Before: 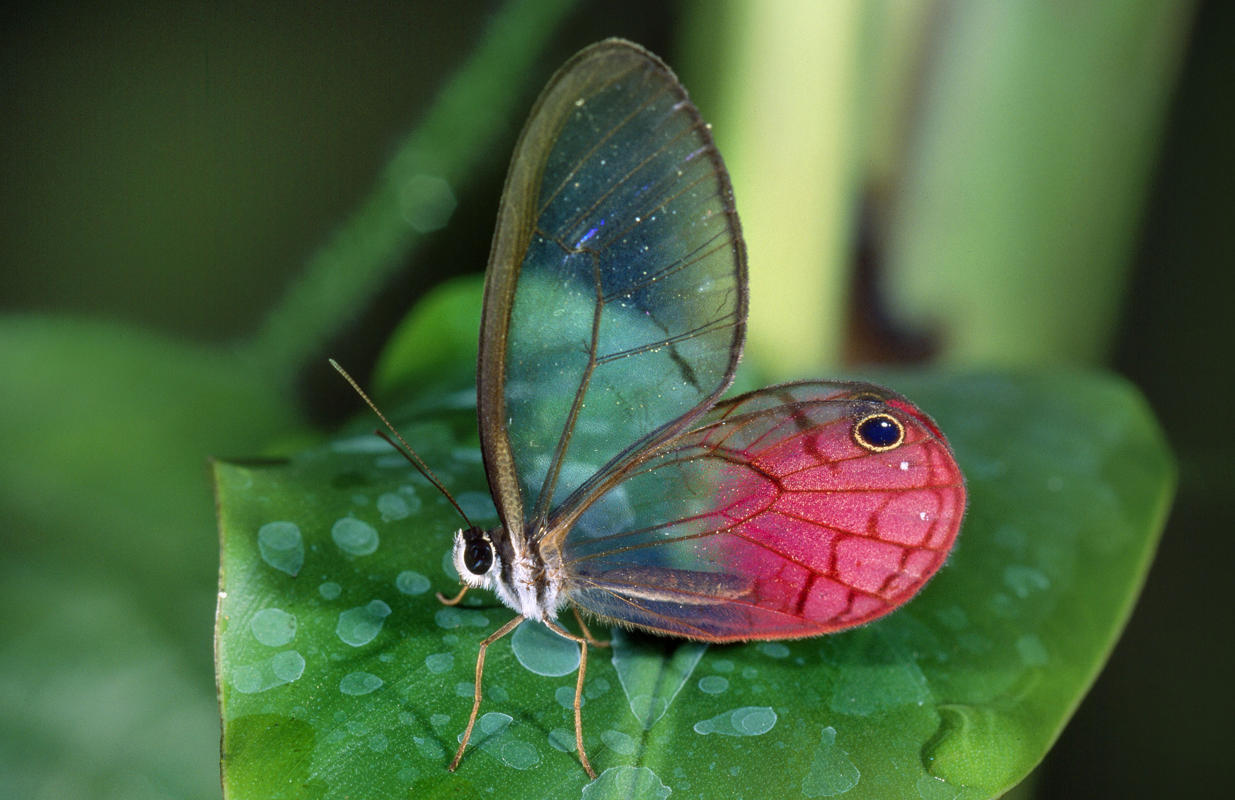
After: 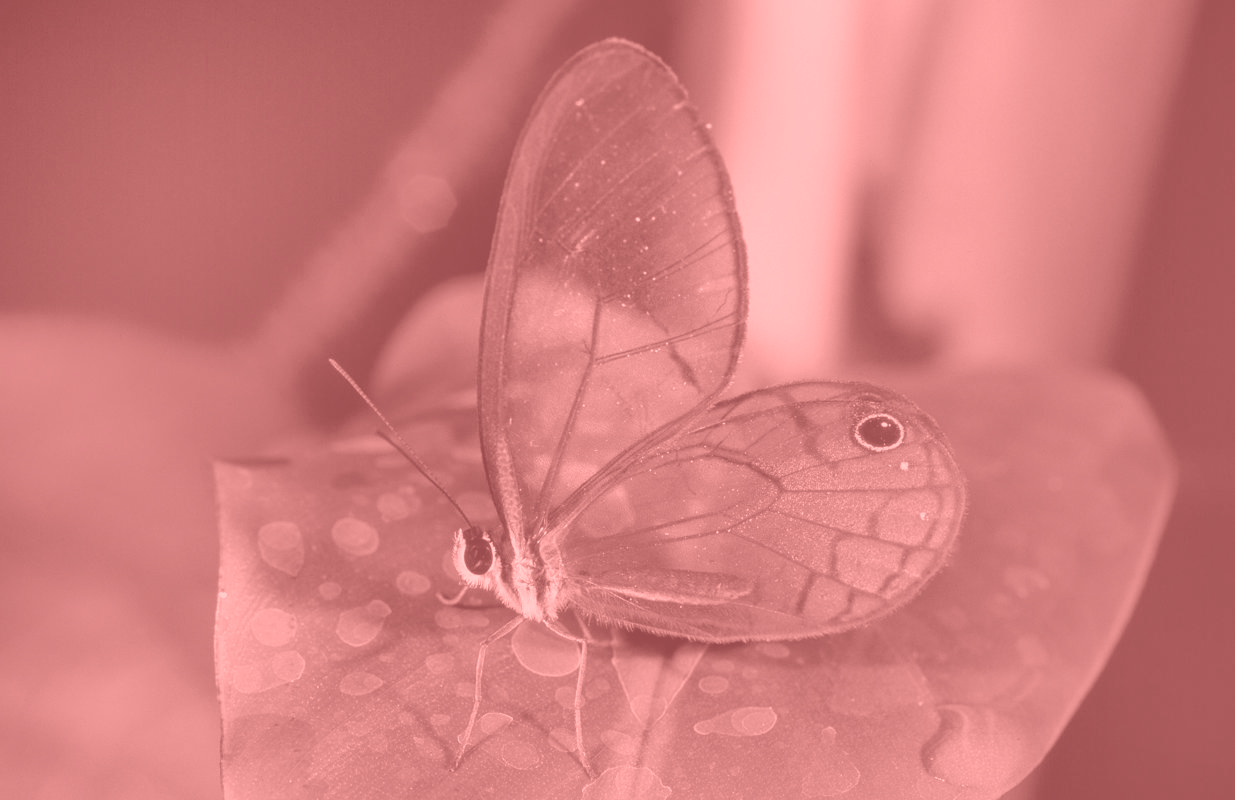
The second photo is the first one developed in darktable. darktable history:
colorize: saturation 51%, source mix 50.67%, lightness 50.67%
white balance: emerald 1
